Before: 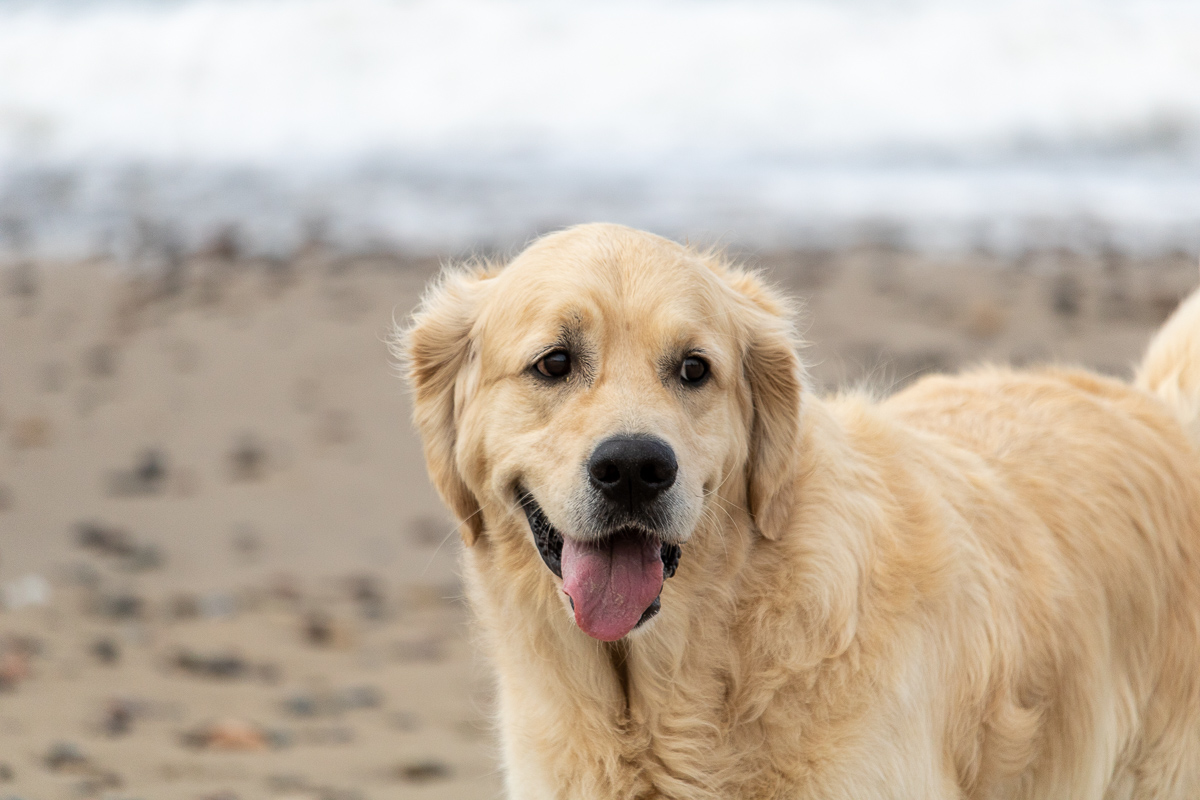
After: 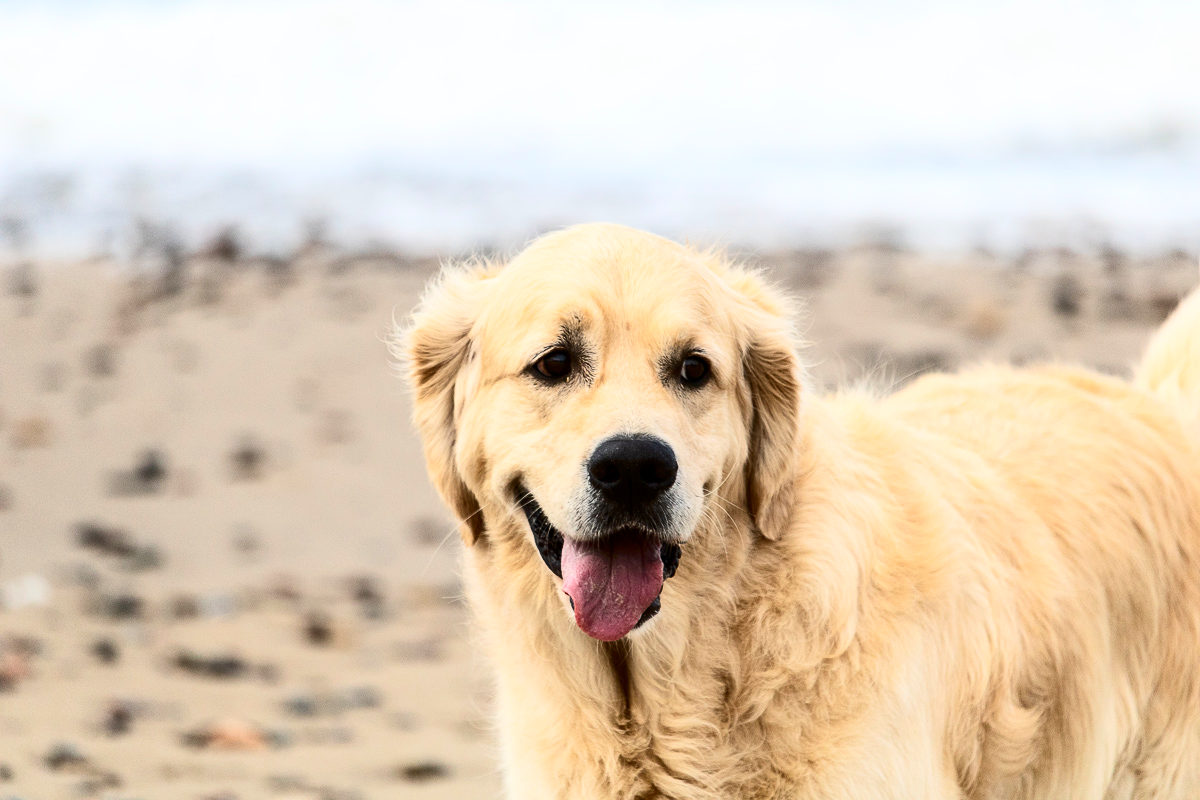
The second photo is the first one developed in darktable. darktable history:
contrast brightness saturation: contrast 0.412, brightness 0.05, saturation 0.25
